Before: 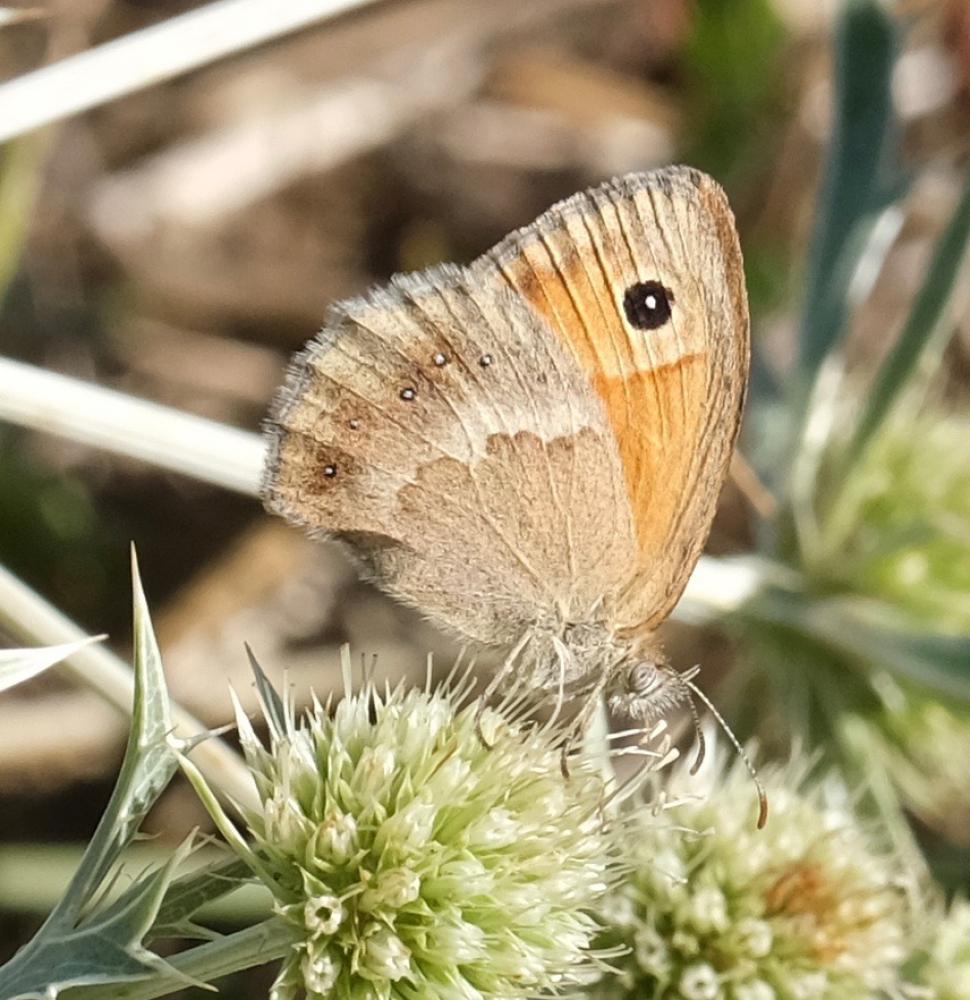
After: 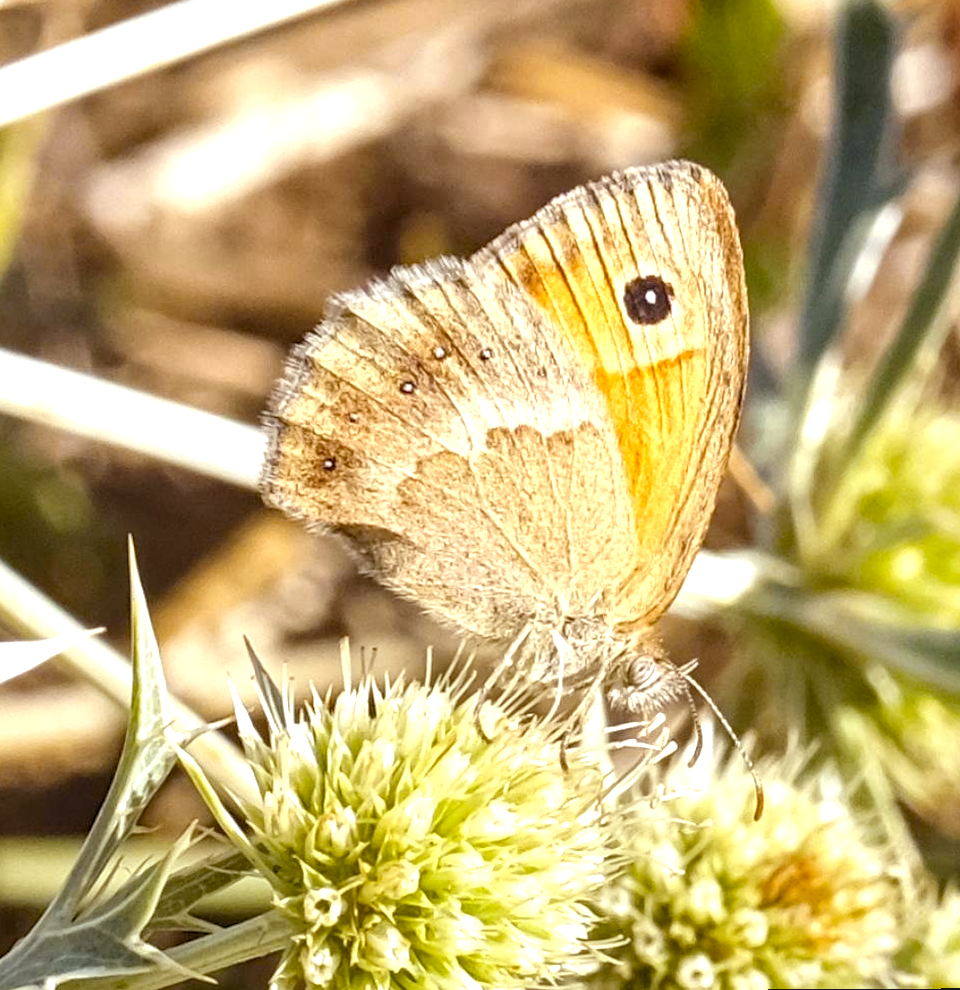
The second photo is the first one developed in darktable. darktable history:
haze removal: compatibility mode true, adaptive false
rotate and perspective: rotation 0.174°, lens shift (vertical) 0.013, lens shift (horizontal) 0.019, shear 0.001, automatic cropping original format, crop left 0.007, crop right 0.991, crop top 0.016, crop bottom 0.997
local contrast: on, module defaults
color balance: output saturation 110%
color contrast: green-magenta contrast 0.8, blue-yellow contrast 1.1, unbound 0
exposure: black level correction 0, exposure 0.7 EV, compensate exposure bias true, compensate highlight preservation false
rgb levels: mode RGB, independent channels, levels [[0, 0.474, 1], [0, 0.5, 1], [0, 0.5, 1]]
